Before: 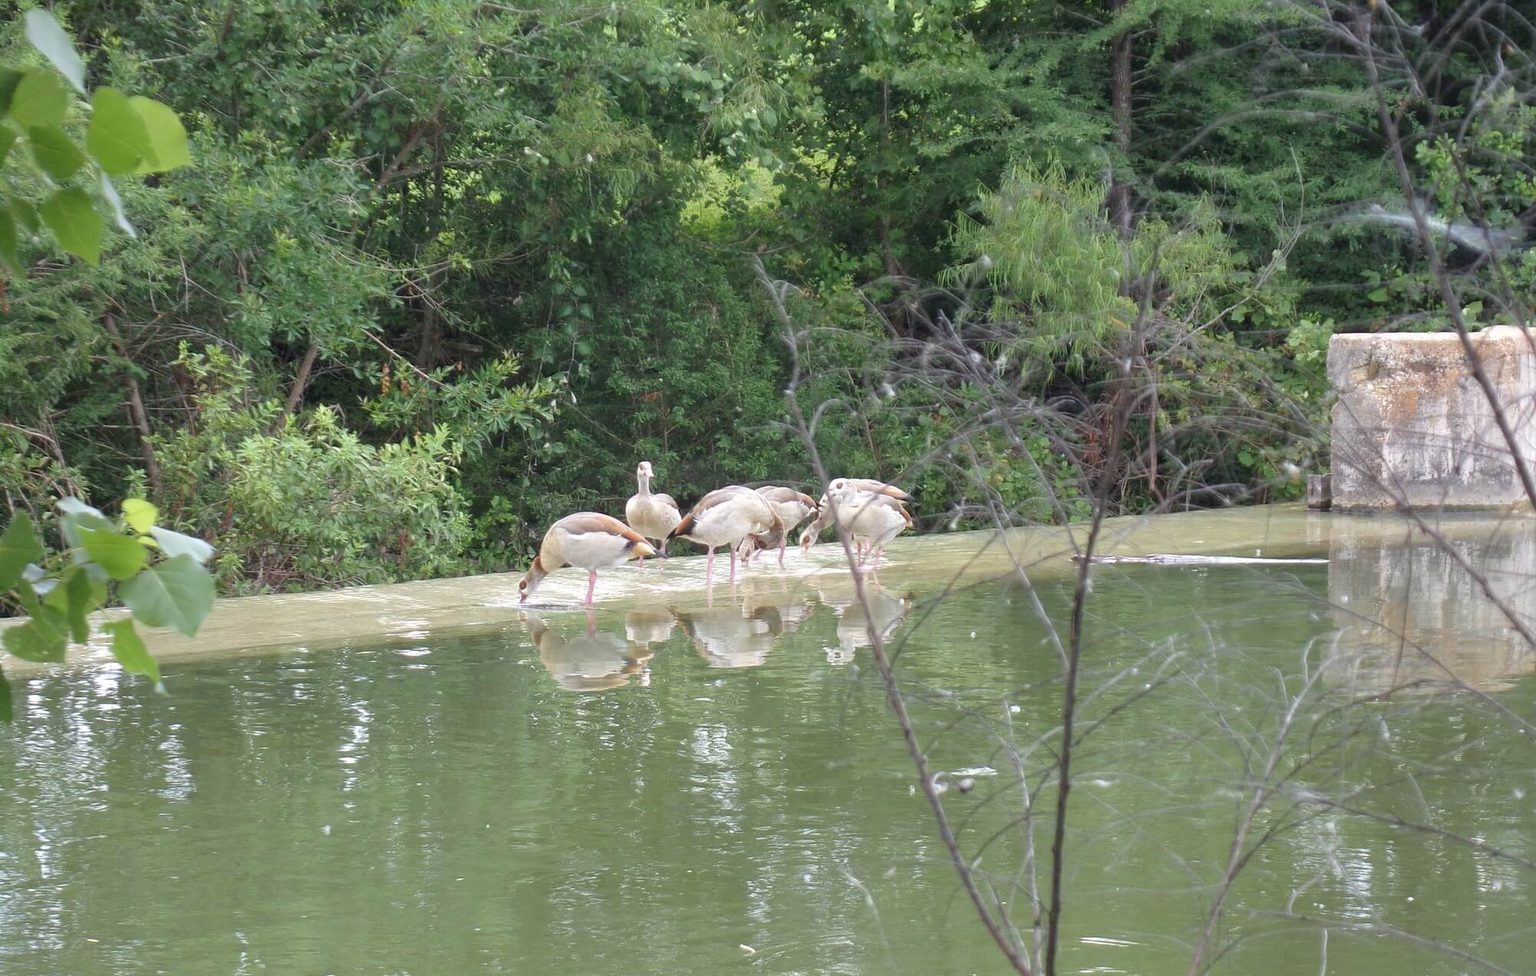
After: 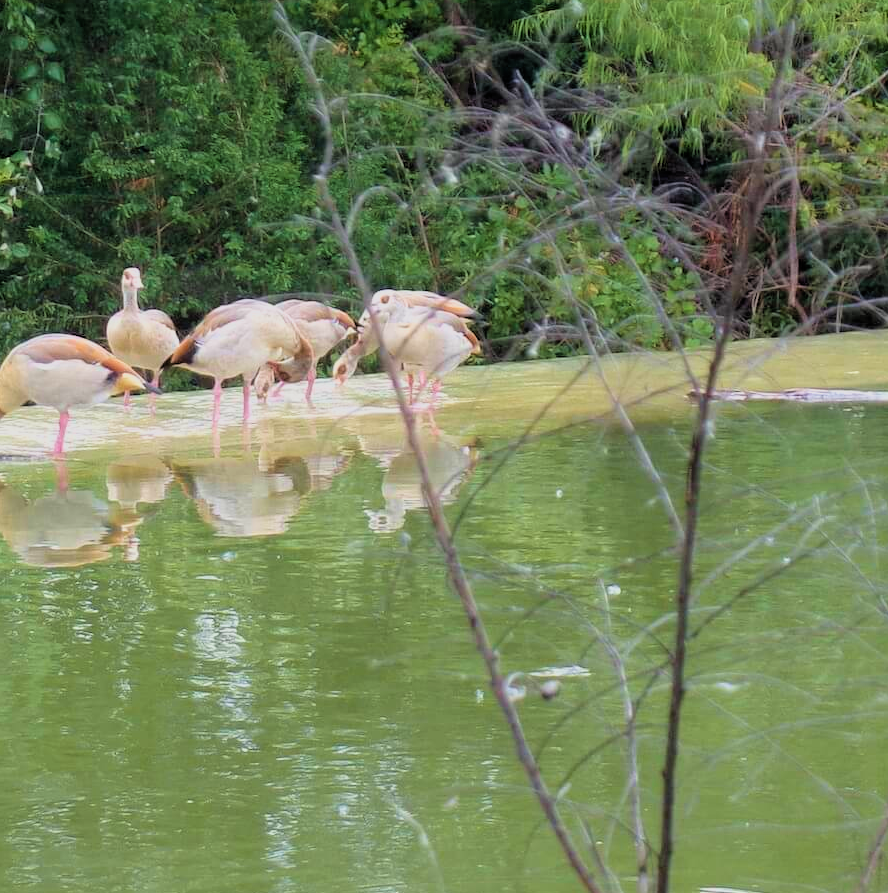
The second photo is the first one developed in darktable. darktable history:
crop: left 35.432%, top 26.233%, right 20.145%, bottom 3.432%
velvia: strength 45%
filmic rgb: black relative exposure -7.75 EV, white relative exposure 4.4 EV, threshold 3 EV, target black luminance 0%, hardness 3.76, latitude 50.51%, contrast 1.074, highlights saturation mix 10%, shadows ↔ highlights balance -0.22%, color science v4 (2020), enable highlight reconstruction true
